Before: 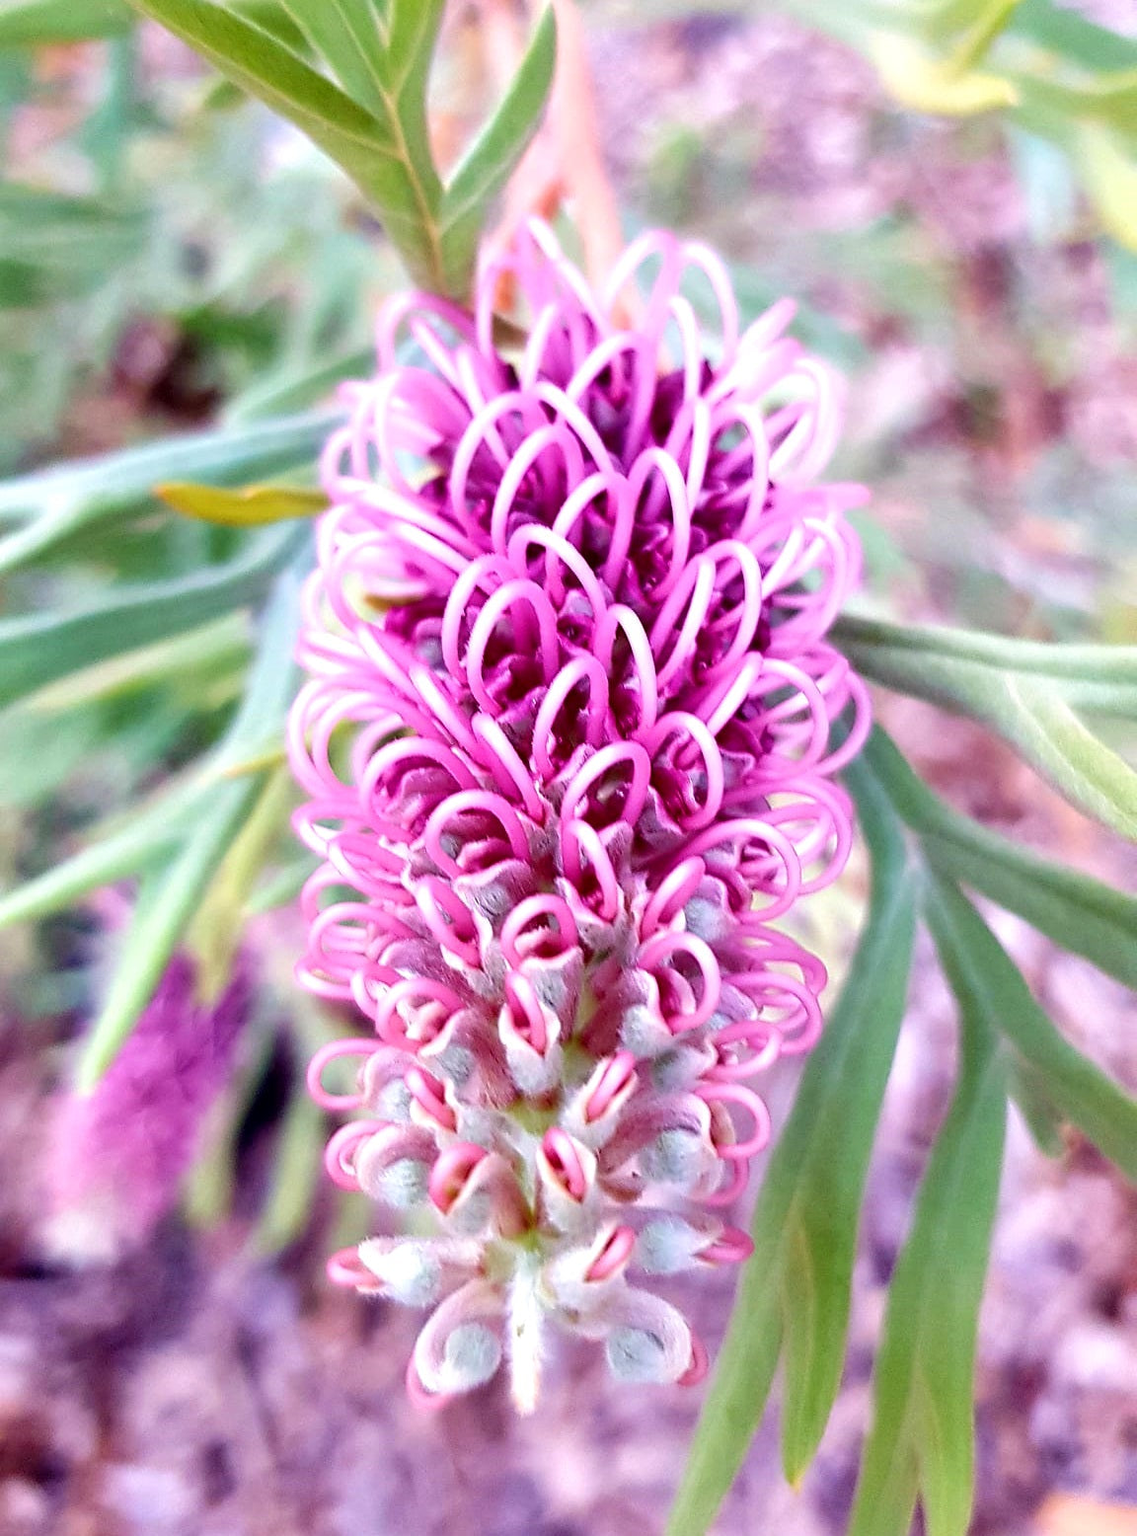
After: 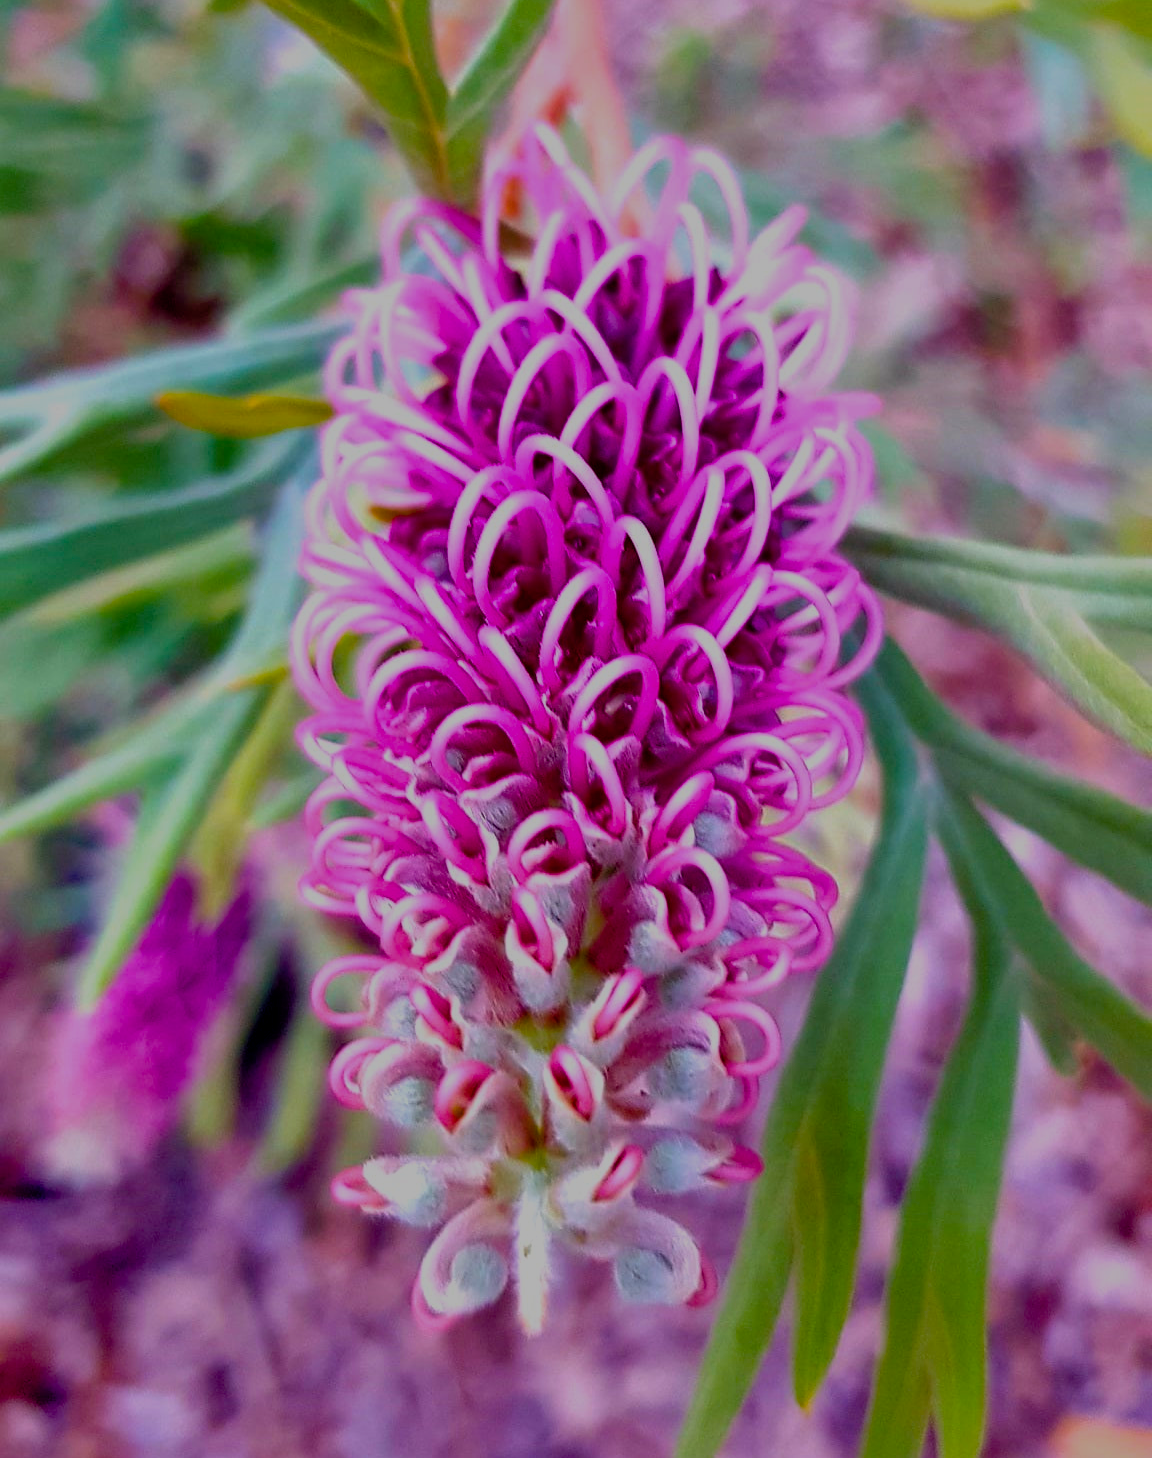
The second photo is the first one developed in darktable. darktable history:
exposure: exposure -2.002 EV, compensate highlight preservation false
shadows and highlights: on, module defaults
color balance rgb: linear chroma grading › global chroma 10%, perceptual saturation grading › global saturation 40%, perceptual brilliance grading › global brilliance 30%, global vibrance 20%
crop and rotate: top 6.25%
